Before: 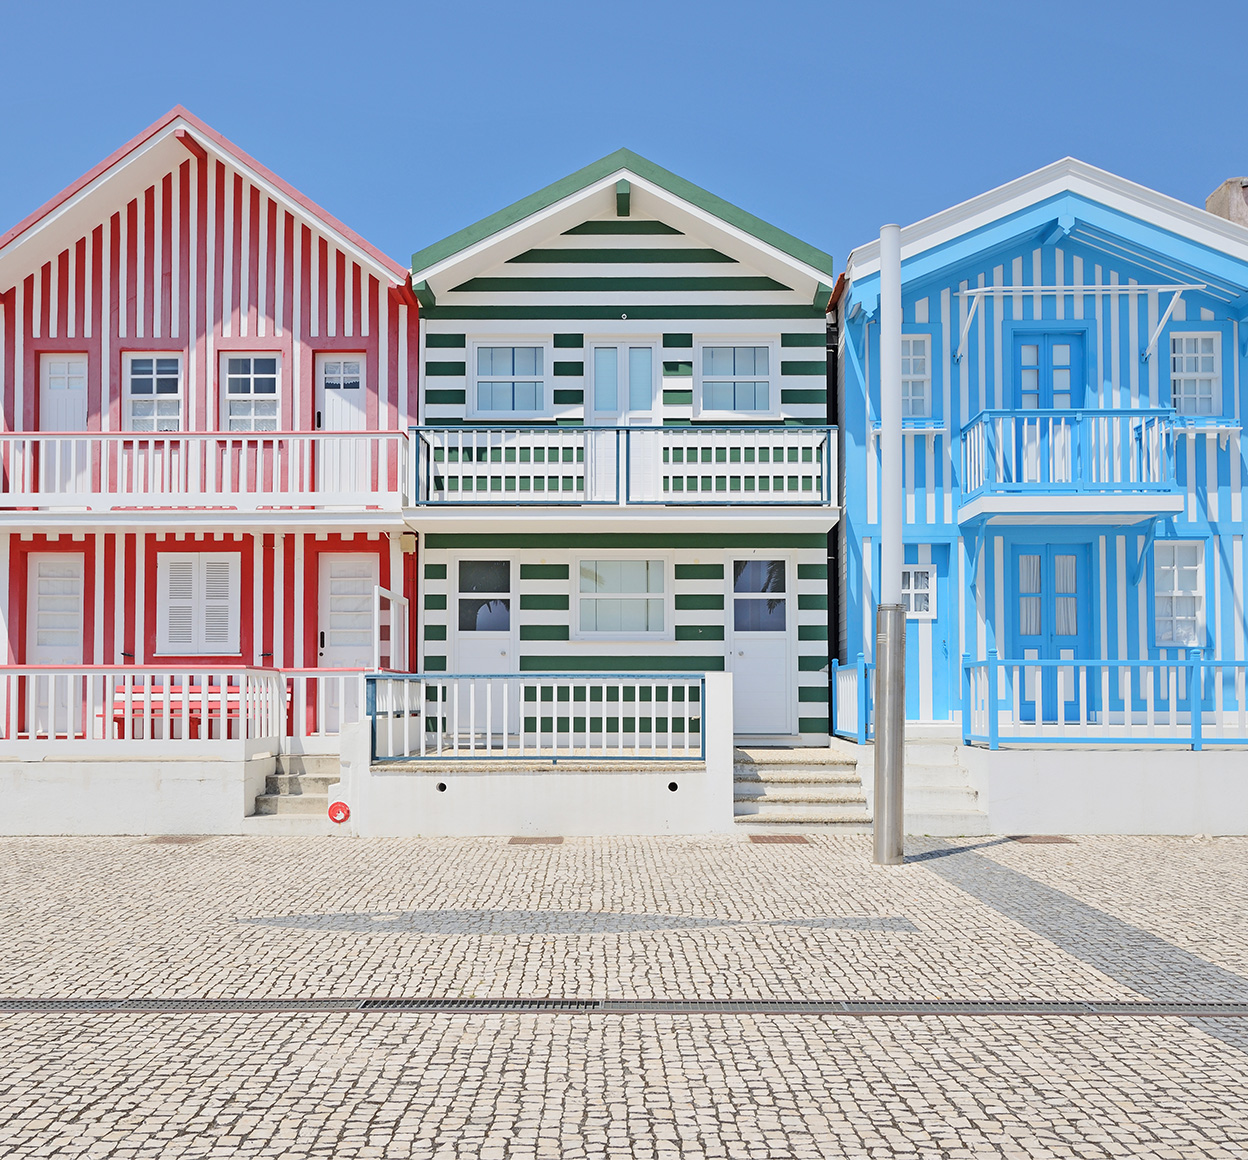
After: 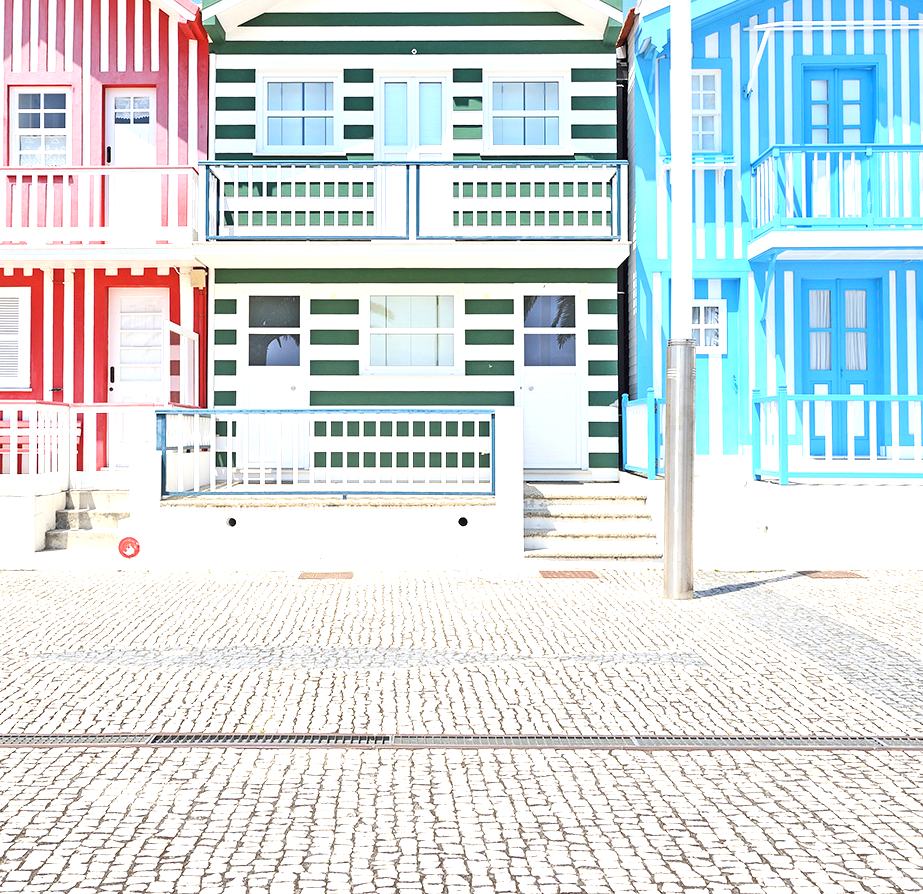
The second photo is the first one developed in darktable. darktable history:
crop: left 16.871%, top 22.857%, right 9.116%
exposure: exposure 1 EV, compensate highlight preservation false
